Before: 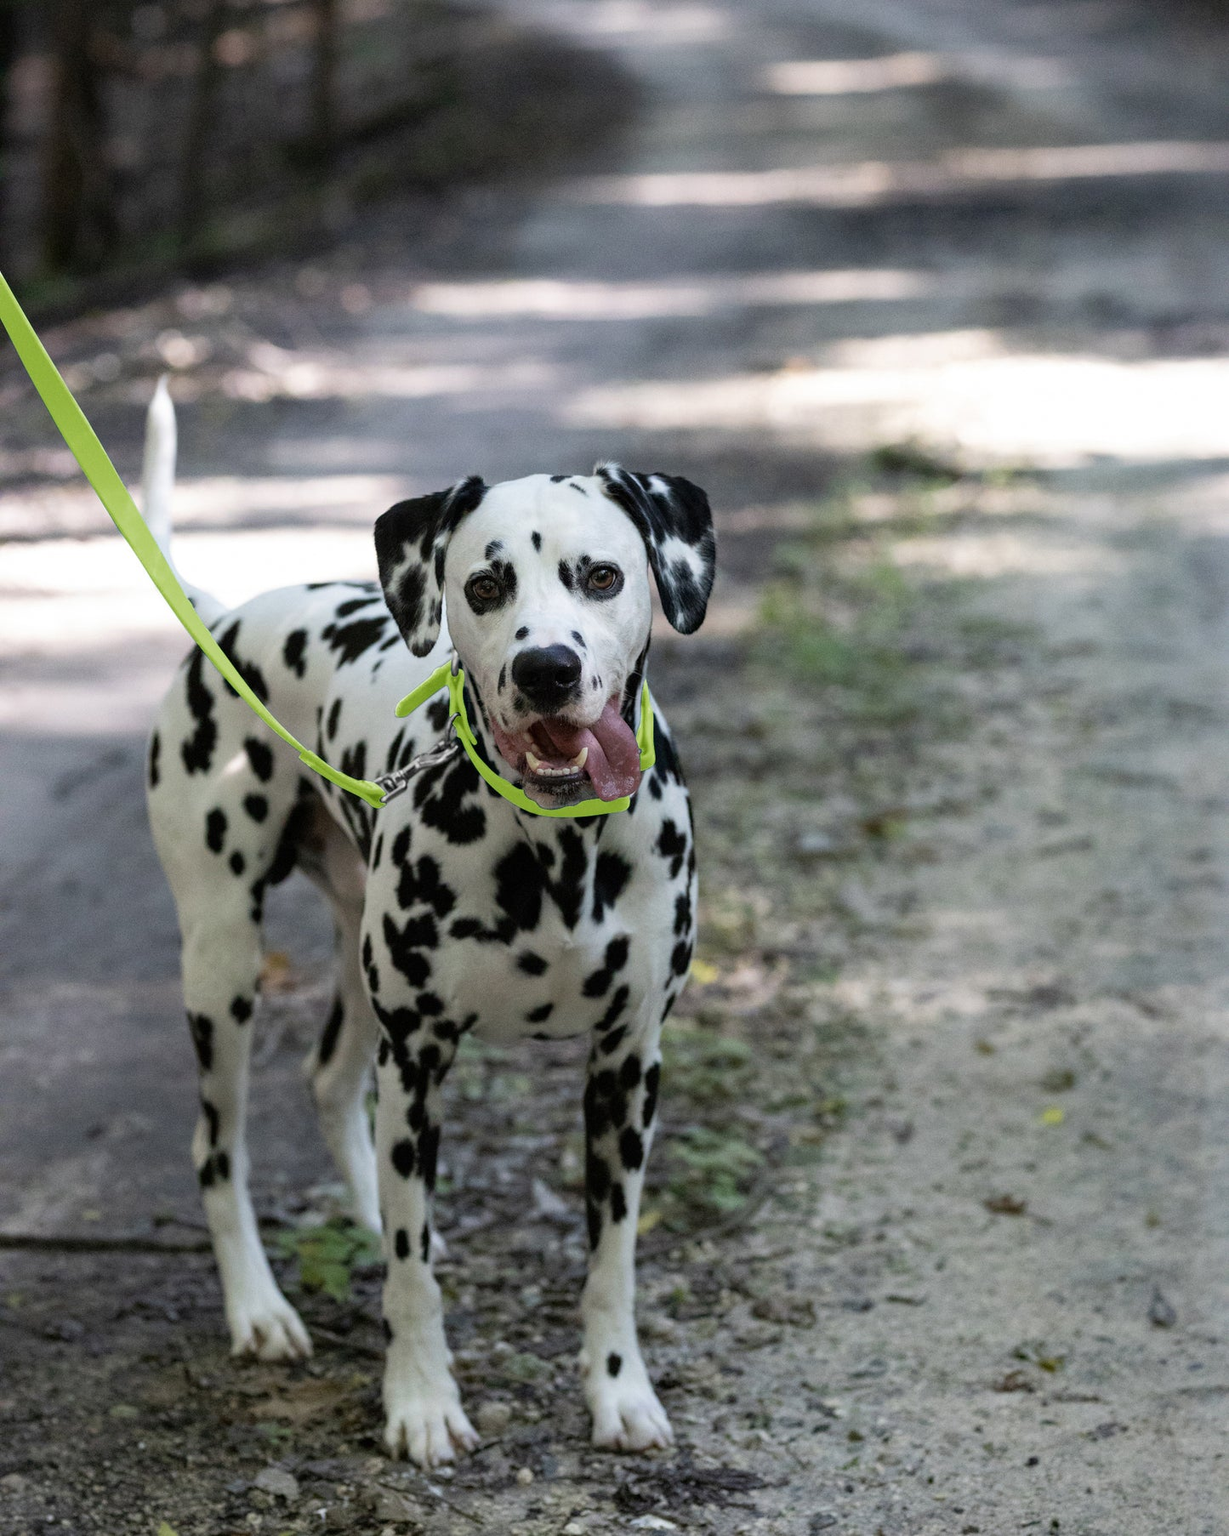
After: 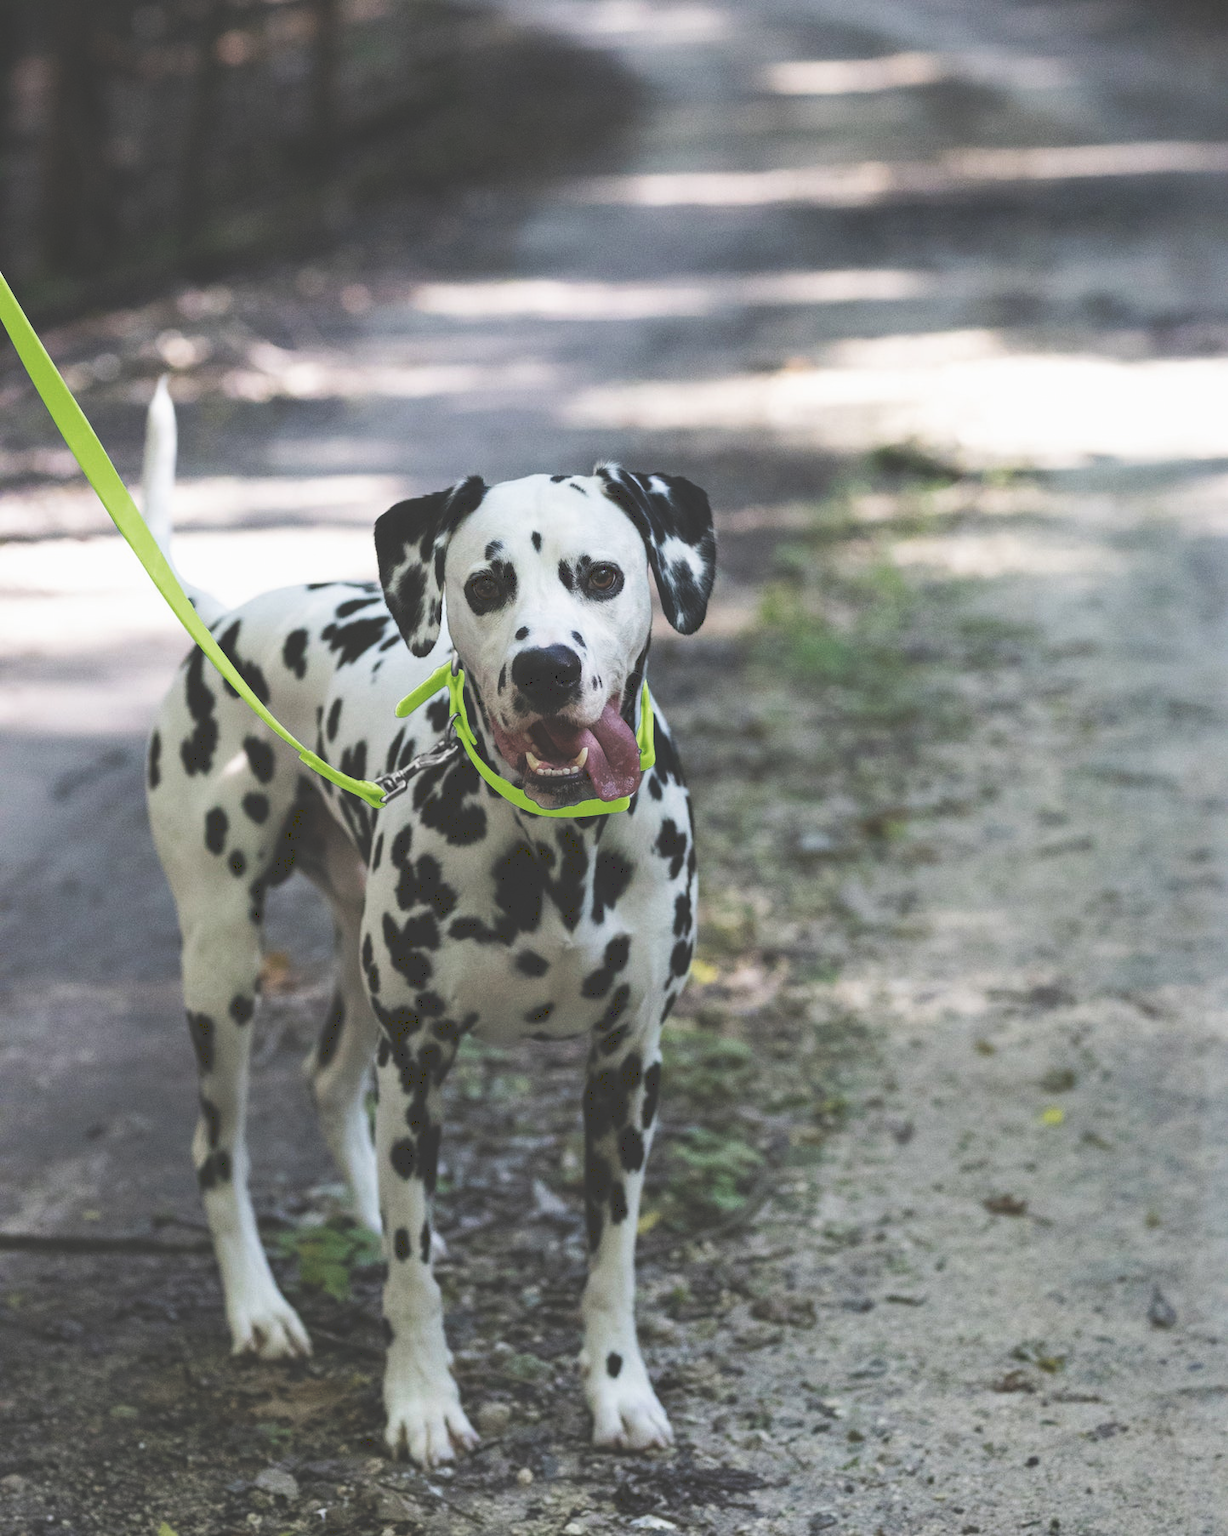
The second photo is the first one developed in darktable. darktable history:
exposure: exposure -0.05 EV
tone curve: curves: ch0 [(0, 0) (0.003, 0.224) (0.011, 0.229) (0.025, 0.234) (0.044, 0.242) (0.069, 0.249) (0.1, 0.256) (0.136, 0.265) (0.177, 0.285) (0.224, 0.304) (0.277, 0.337) (0.335, 0.385) (0.399, 0.435) (0.468, 0.507) (0.543, 0.59) (0.623, 0.674) (0.709, 0.763) (0.801, 0.852) (0.898, 0.931) (1, 1)], preserve colors none
